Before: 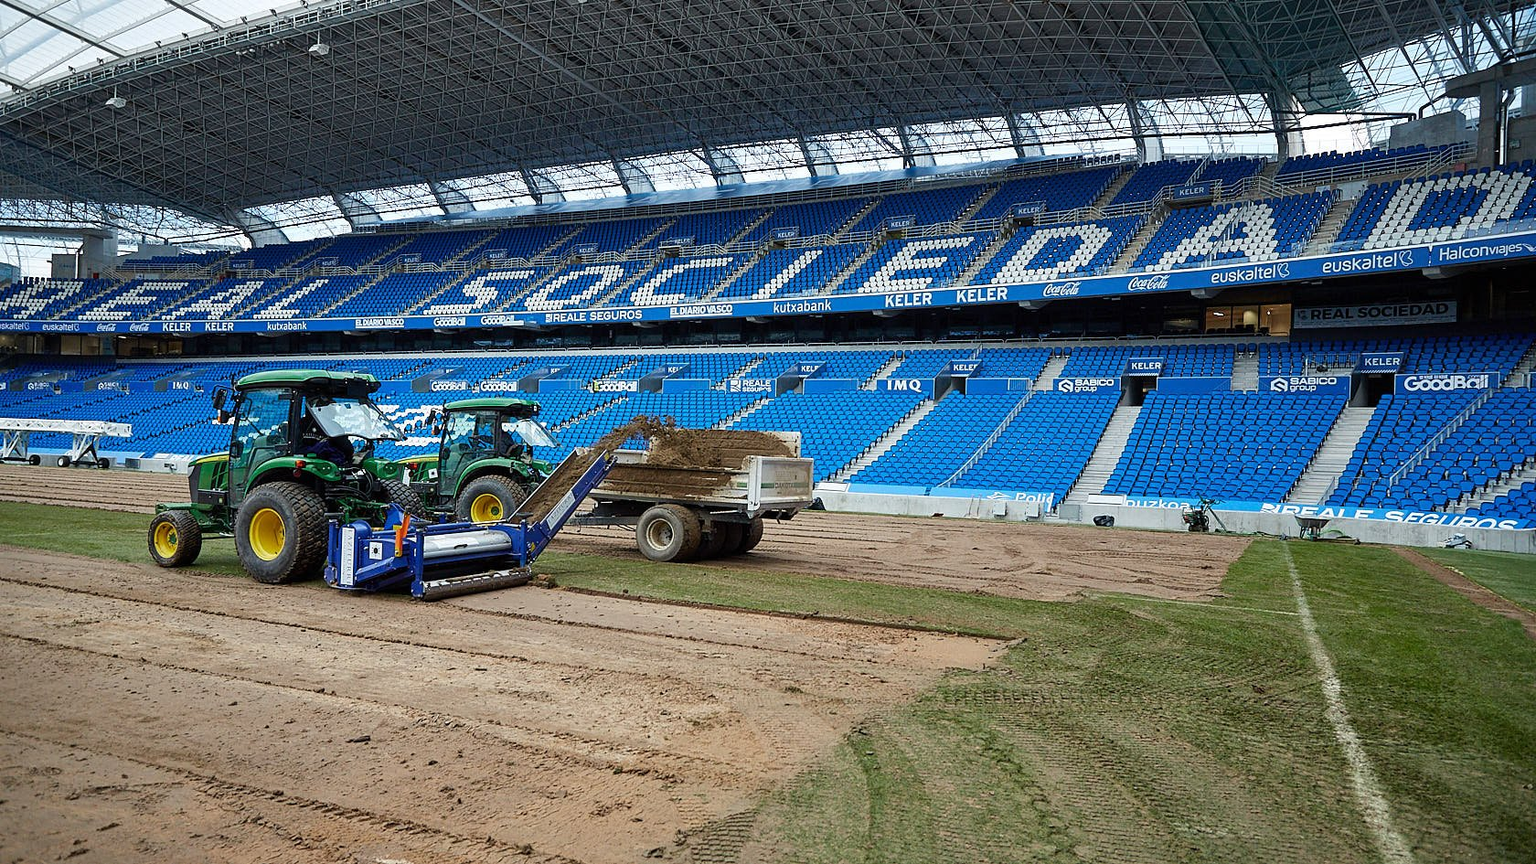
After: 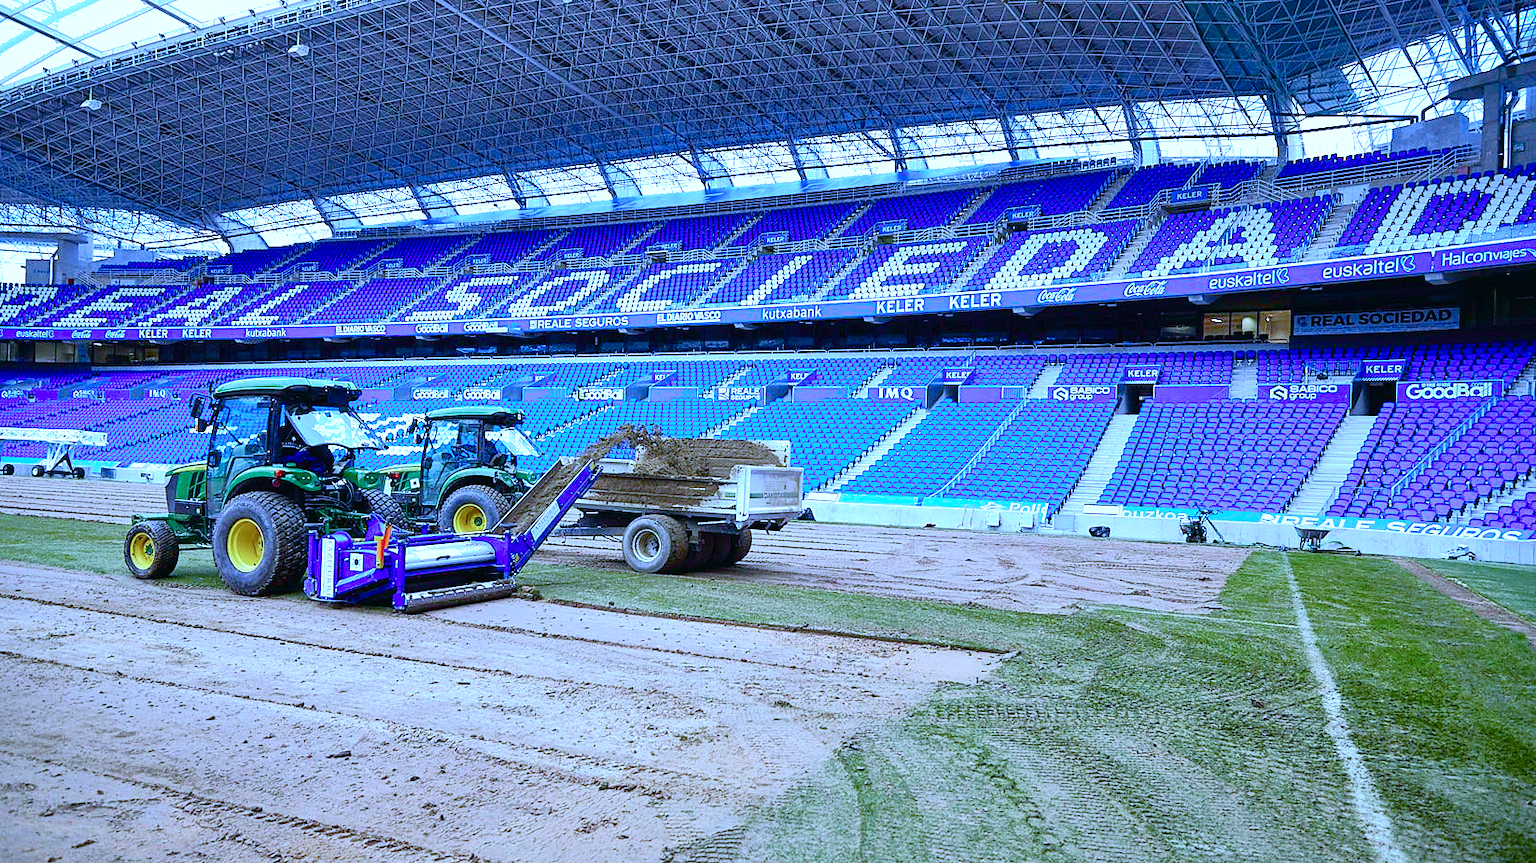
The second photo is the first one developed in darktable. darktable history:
shadows and highlights: on, module defaults
tone curve: curves: ch0 [(0, 0.008) (0.081, 0.044) (0.177, 0.123) (0.283, 0.253) (0.416, 0.449) (0.495, 0.524) (0.661, 0.756) (0.796, 0.859) (1, 0.951)]; ch1 [(0, 0) (0.161, 0.092) (0.35, 0.33) (0.392, 0.392) (0.427, 0.426) (0.479, 0.472) (0.505, 0.5) (0.521, 0.524) (0.567, 0.556) (0.583, 0.588) (0.625, 0.627) (0.678, 0.733) (1, 1)]; ch2 [(0, 0) (0.346, 0.362) (0.404, 0.427) (0.502, 0.499) (0.531, 0.523) (0.544, 0.561) (0.58, 0.59) (0.629, 0.642) (0.717, 0.678) (1, 1)], color space Lab, independent channels, preserve colors none
exposure: exposure 0.376 EV, compensate highlight preservation false
crop: left 1.743%, right 0.268%, bottom 2.011%
white balance: red 0.766, blue 1.537
color balance rgb: perceptual saturation grading › global saturation 20%, perceptual saturation grading › highlights -50%, perceptual saturation grading › shadows 30%, perceptual brilliance grading › global brilliance 10%, perceptual brilliance grading › shadows 15%
